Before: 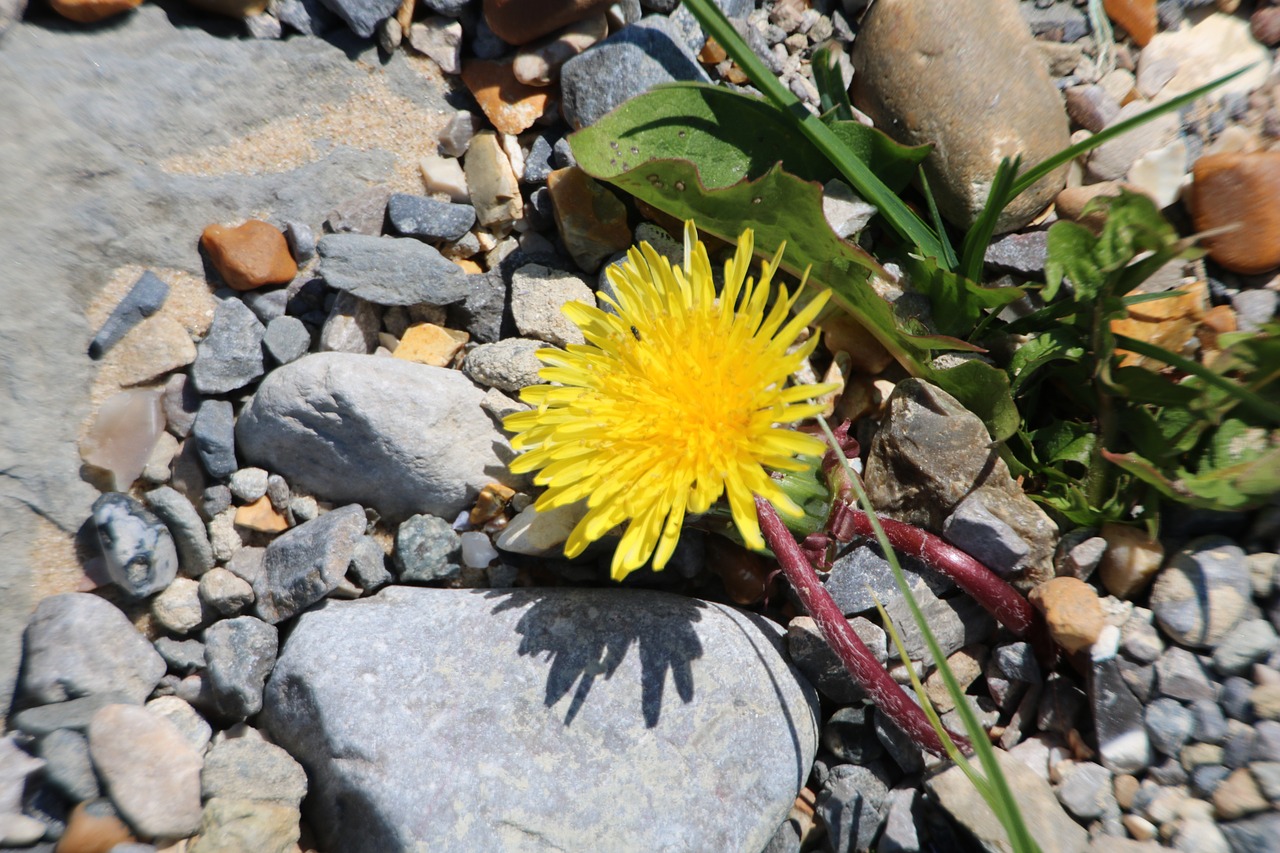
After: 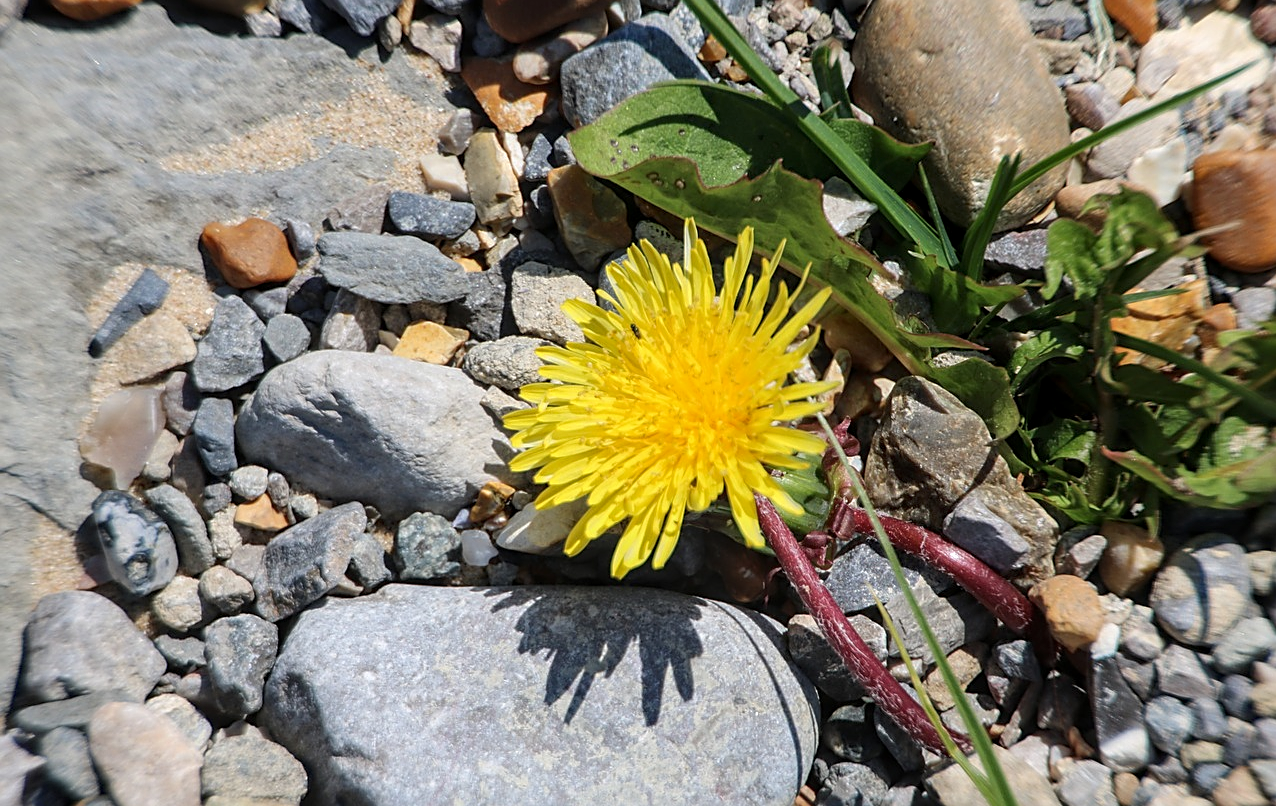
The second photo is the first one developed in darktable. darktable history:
exposure: compensate highlight preservation false
sharpen: on, module defaults
crop: top 0.349%, right 0.258%, bottom 5.094%
local contrast: on, module defaults
